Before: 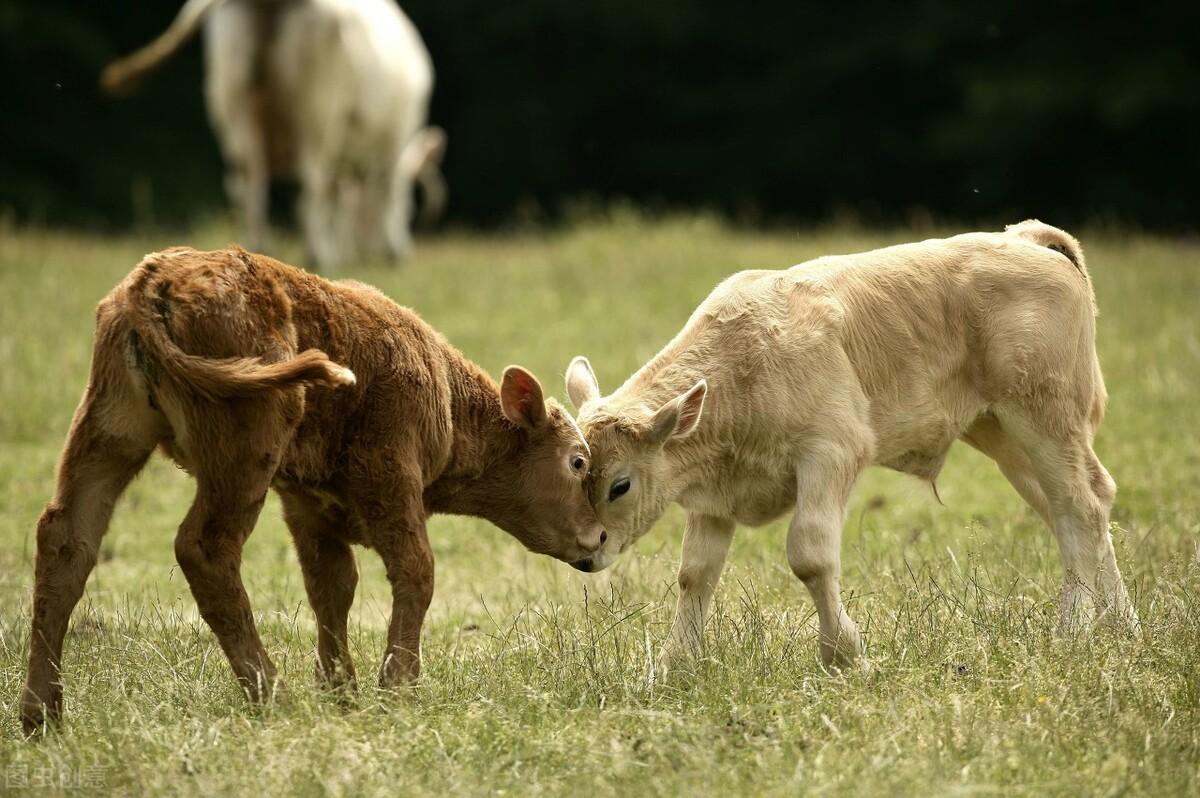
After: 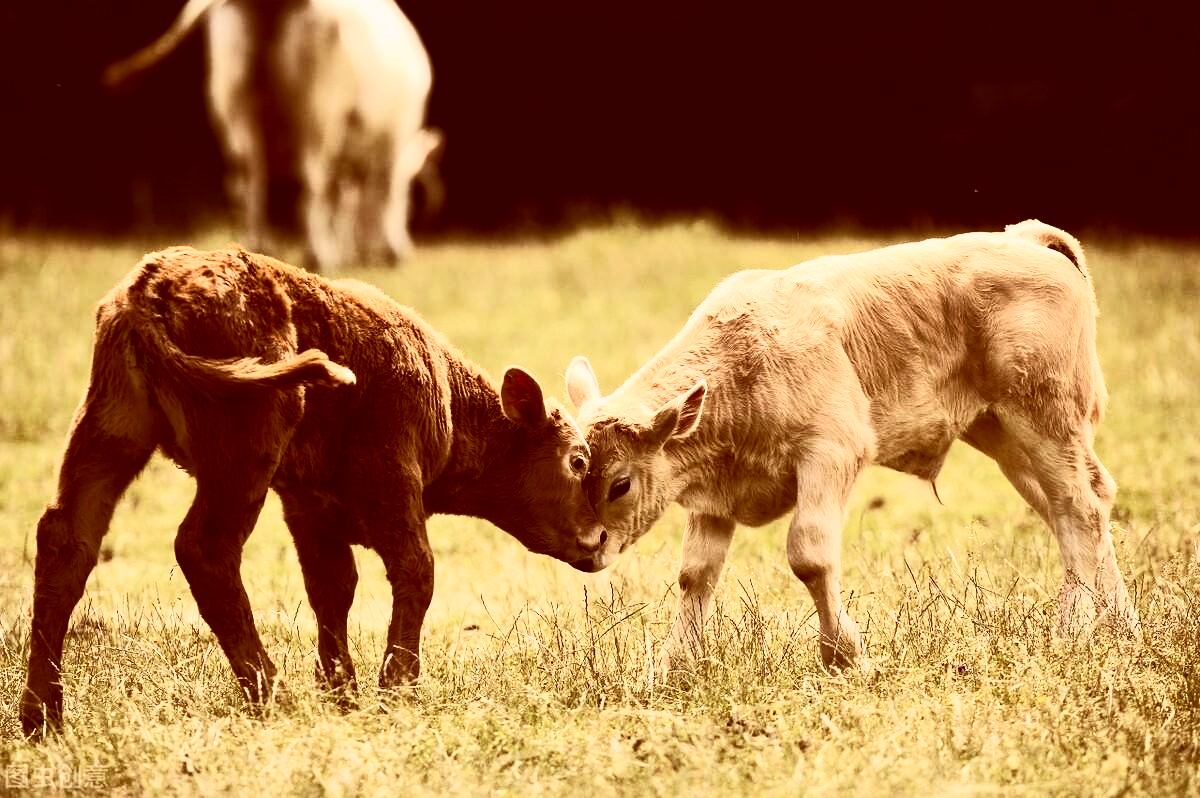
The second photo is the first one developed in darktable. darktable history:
tone curve: curves: ch0 [(0, 0) (0.427, 0.375) (0.616, 0.801) (1, 1)], color space Lab, linked channels, preserve colors none
color correction: highlights a* 9.03, highlights b* 8.71, shadows a* 40, shadows b* 40, saturation 0.8
